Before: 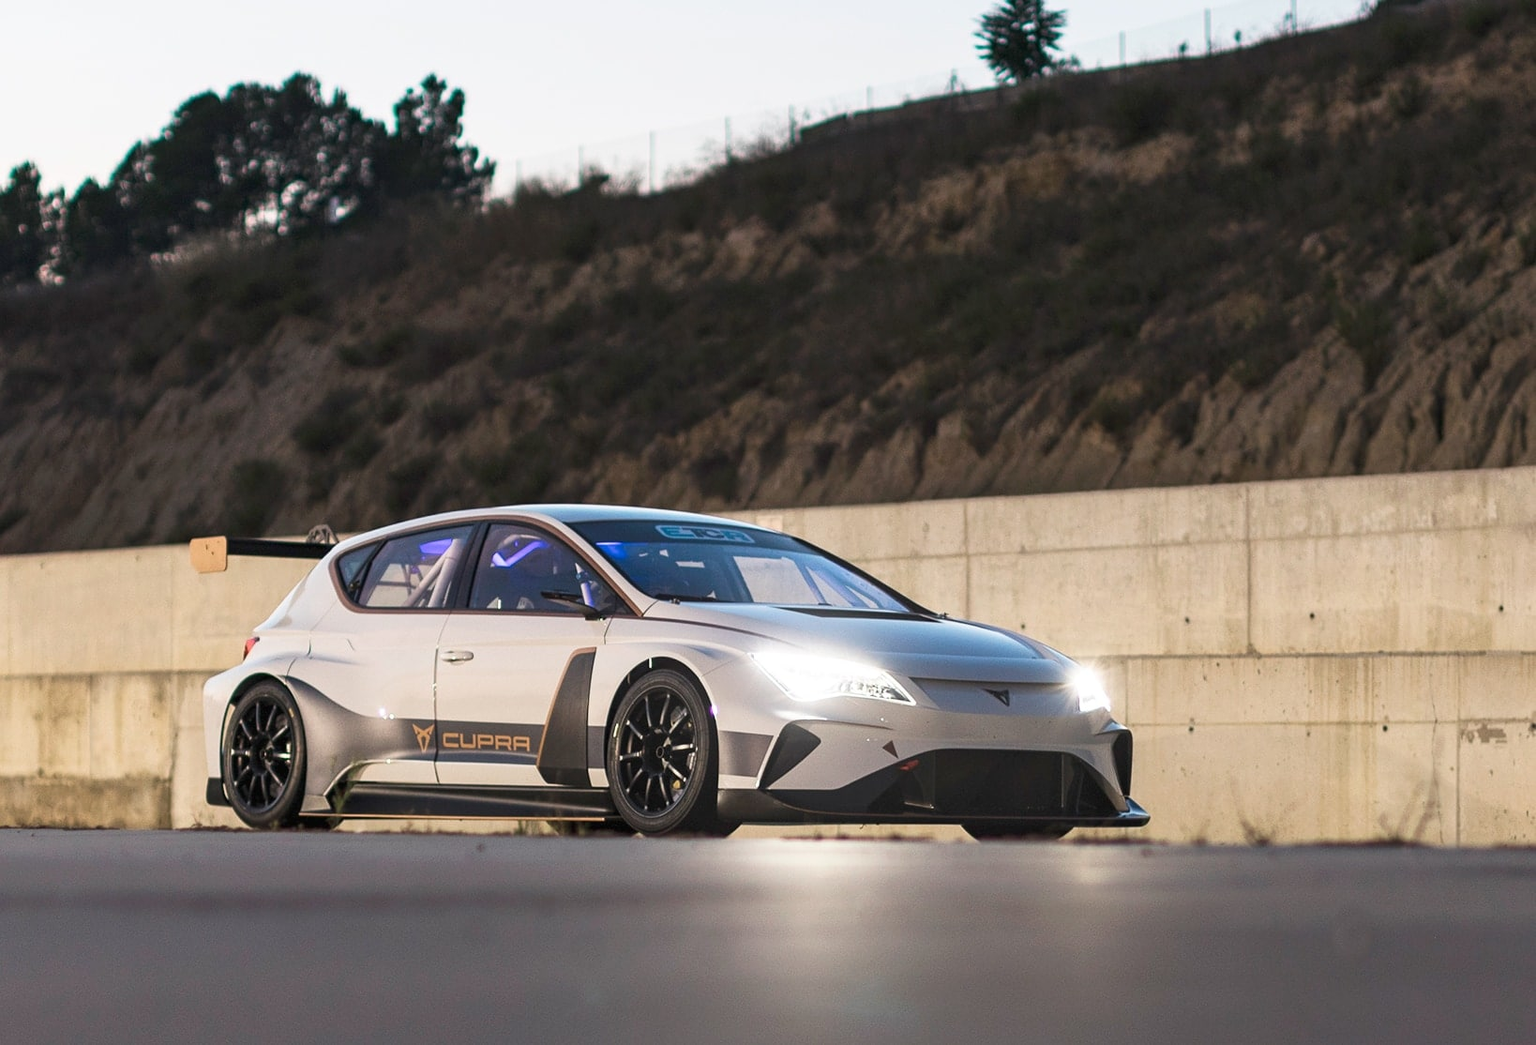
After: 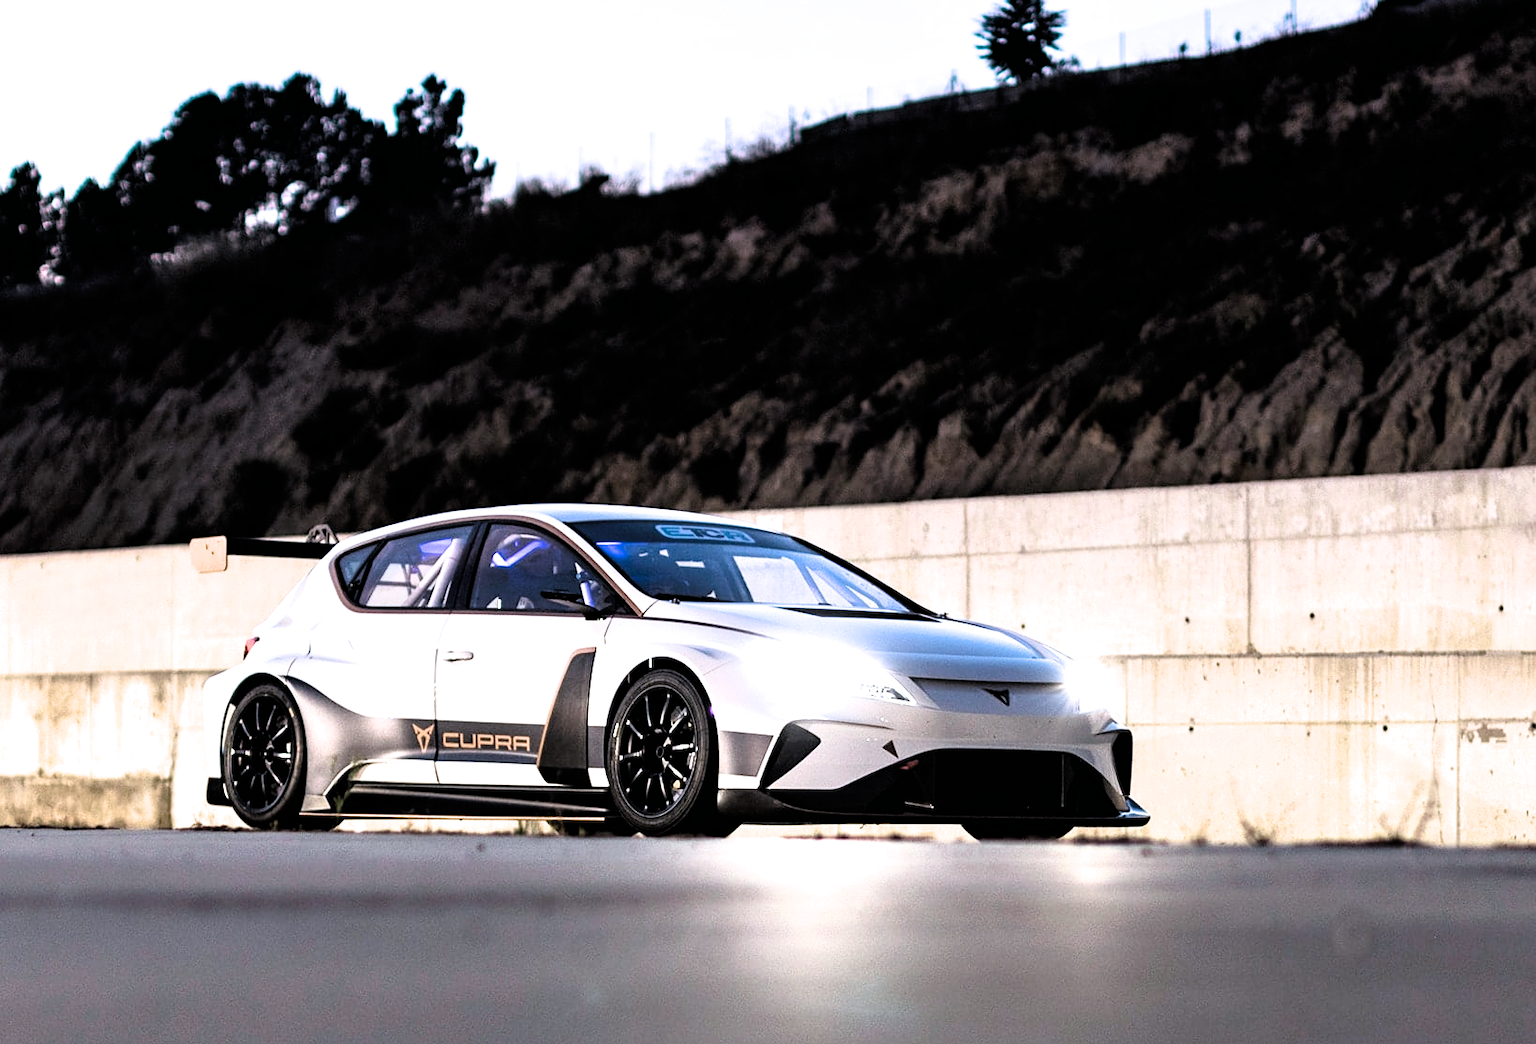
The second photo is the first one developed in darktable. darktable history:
white balance: red 0.98, blue 1.034
filmic rgb: black relative exposure -3.63 EV, white relative exposure 2.16 EV, hardness 3.62
exposure: exposure 0.661 EV, compensate highlight preservation false
graduated density: hue 238.83°, saturation 50%
contrast equalizer: octaves 7, y [[0.6 ×6], [0.55 ×6], [0 ×6], [0 ×6], [0 ×6]], mix 0.35
